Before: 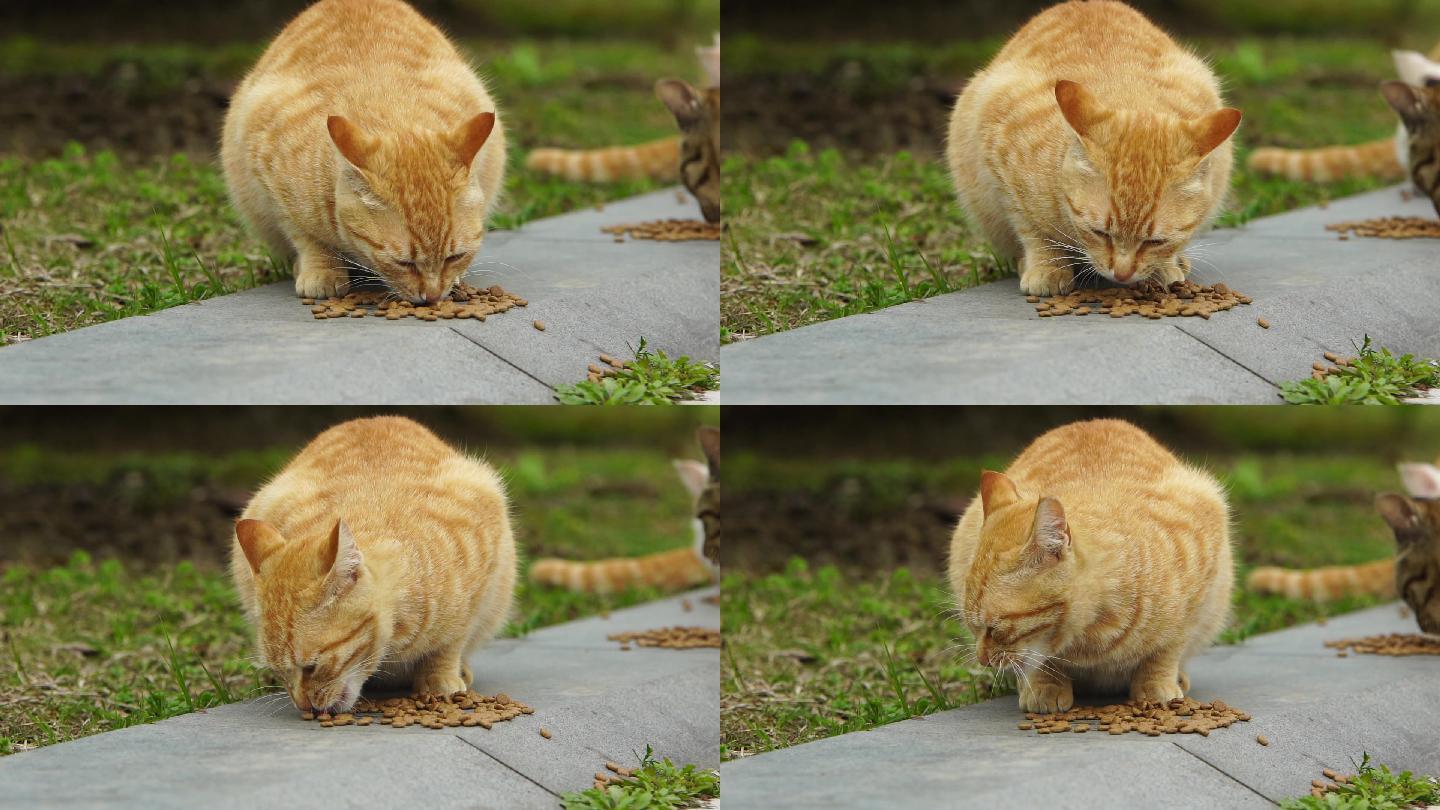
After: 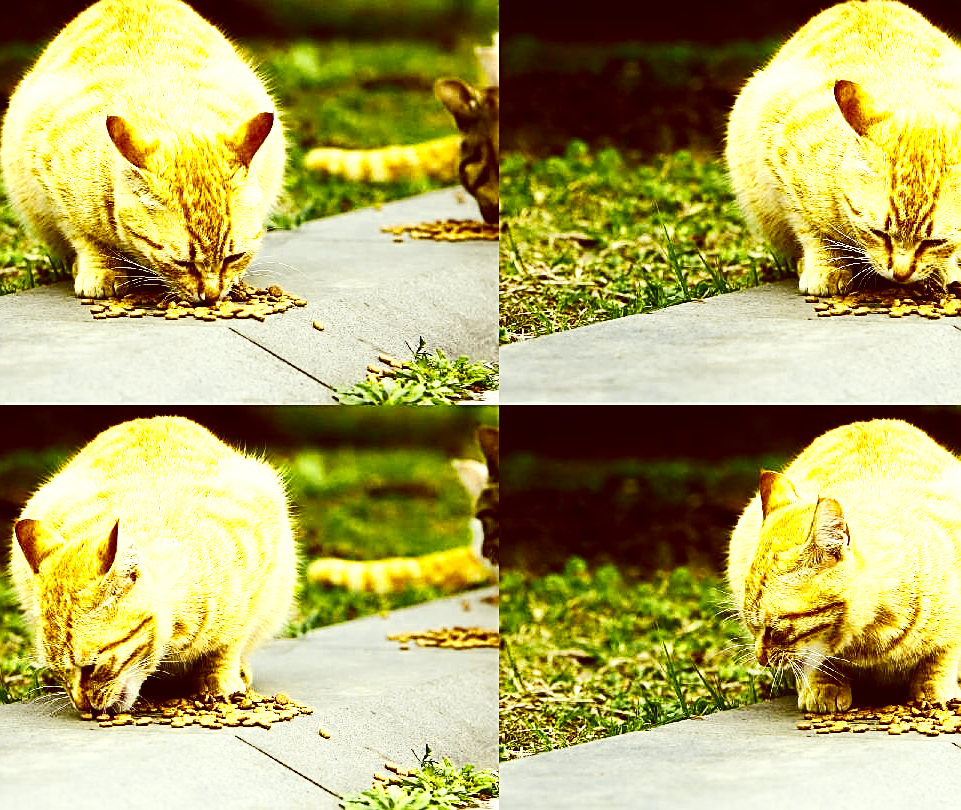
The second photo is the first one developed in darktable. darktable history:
contrast brightness saturation: brightness -0.519
color correction: highlights a* -5.28, highlights b* 9.79, shadows a* 9.23, shadows b* 24.19
base curve: curves: ch0 [(0, 0) (0.007, 0.004) (0.027, 0.03) (0.046, 0.07) (0.207, 0.54) (0.442, 0.872) (0.673, 0.972) (1, 1)], preserve colors none
crop: left 15.376%, right 17.843%
sharpen: amount 0.577
shadows and highlights: shadows -38.81, highlights 63.85, soften with gaussian
color zones: curves: ch0 [(0.004, 0.306) (0.107, 0.448) (0.252, 0.656) (0.41, 0.398) (0.595, 0.515) (0.768, 0.628)]; ch1 [(0.07, 0.323) (0.151, 0.452) (0.252, 0.608) (0.346, 0.221) (0.463, 0.189) (0.61, 0.368) (0.735, 0.395) (0.921, 0.412)]; ch2 [(0, 0.476) (0.132, 0.512) (0.243, 0.512) (0.397, 0.48) (0.522, 0.376) (0.634, 0.536) (0.761, 0.46)]
